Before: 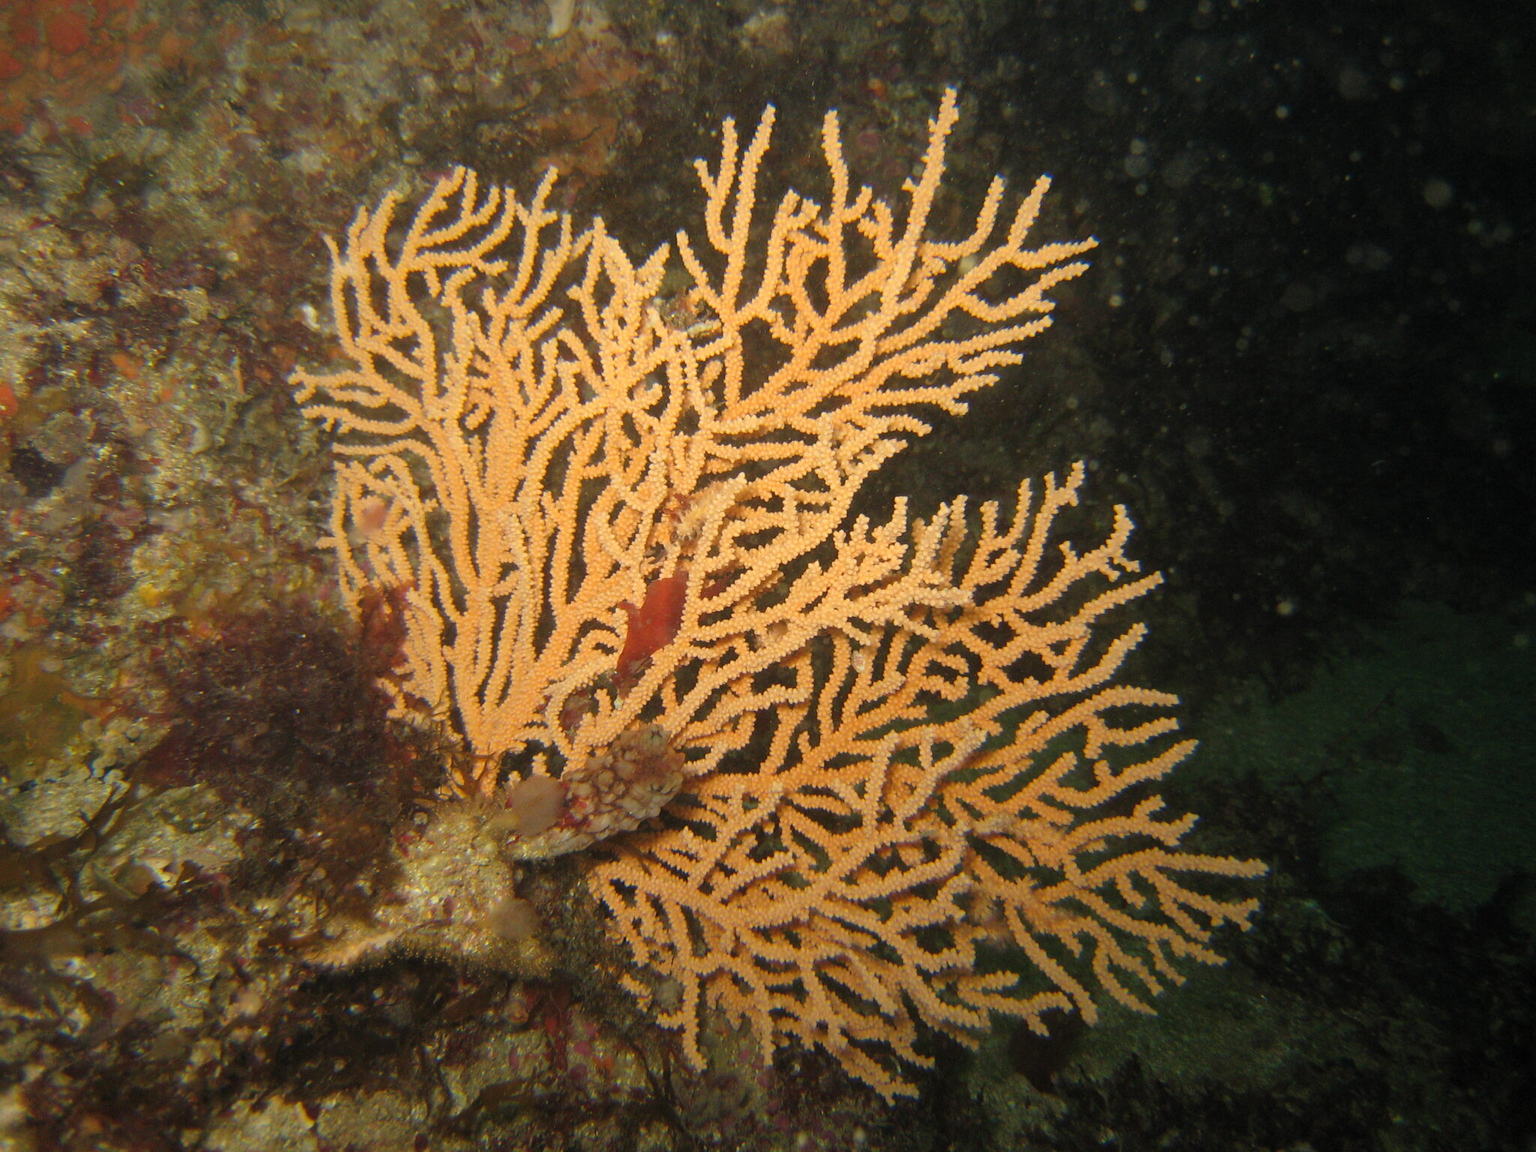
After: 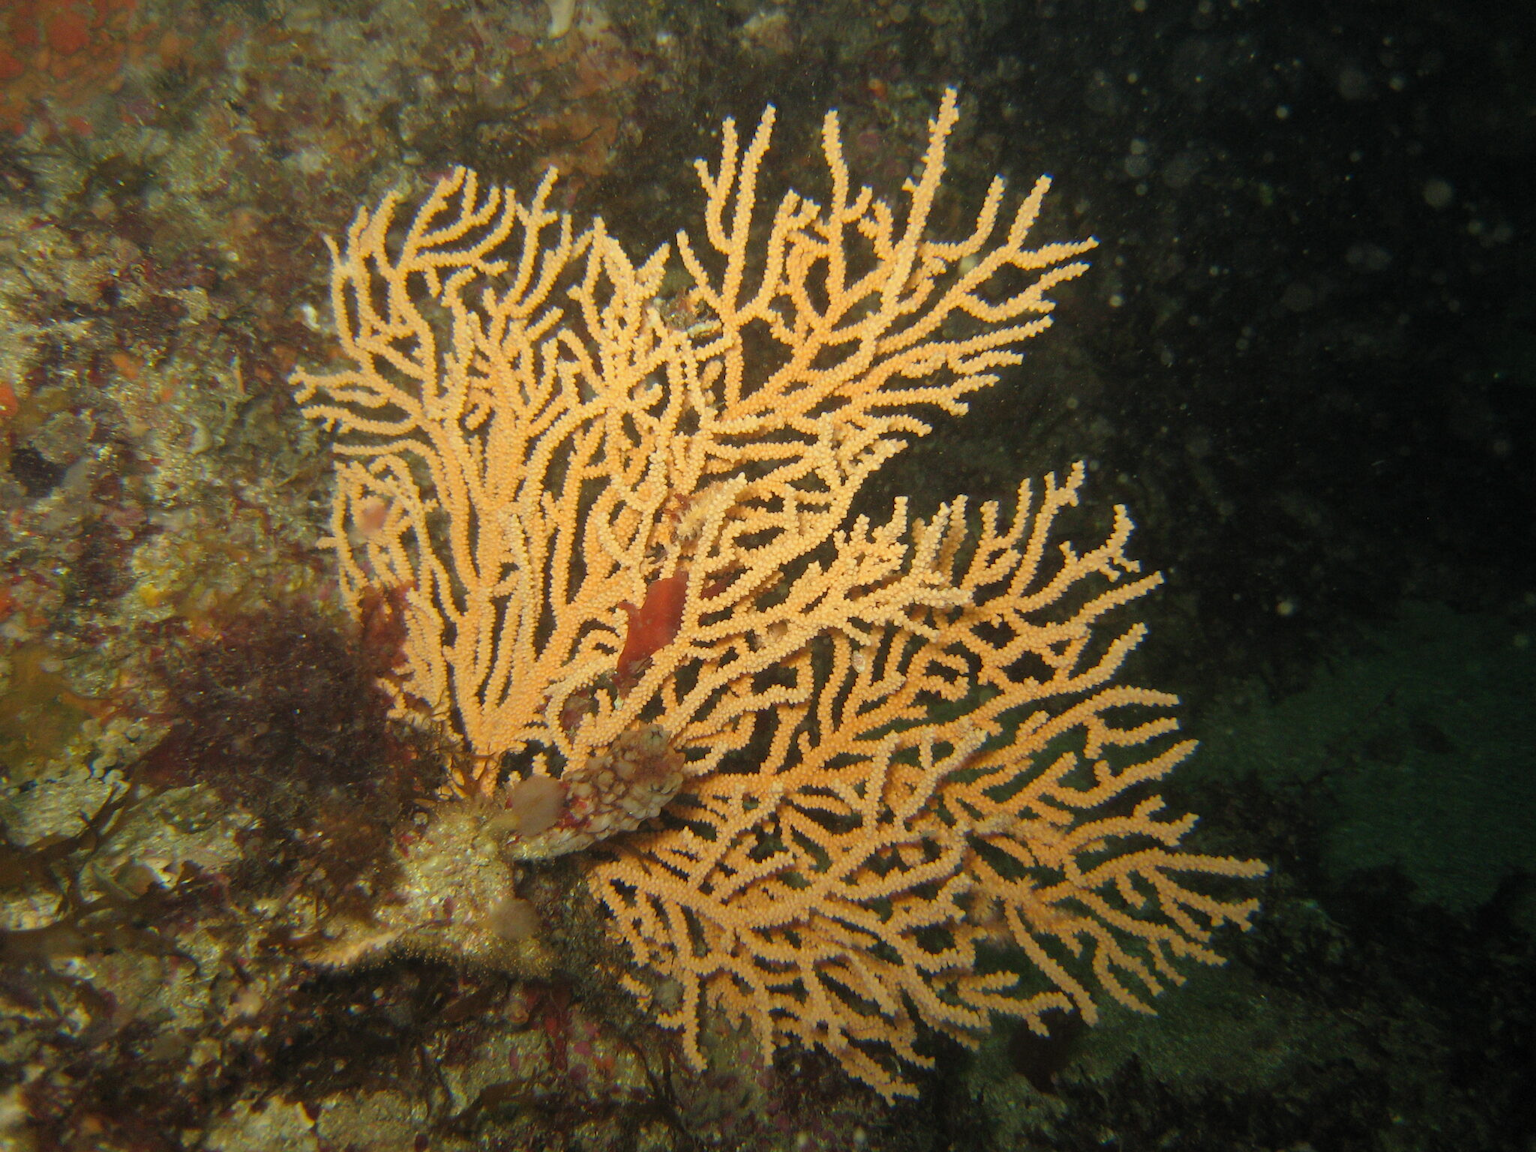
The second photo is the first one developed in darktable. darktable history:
color correction: highlights a* -6.84, highlights b* 0.501
